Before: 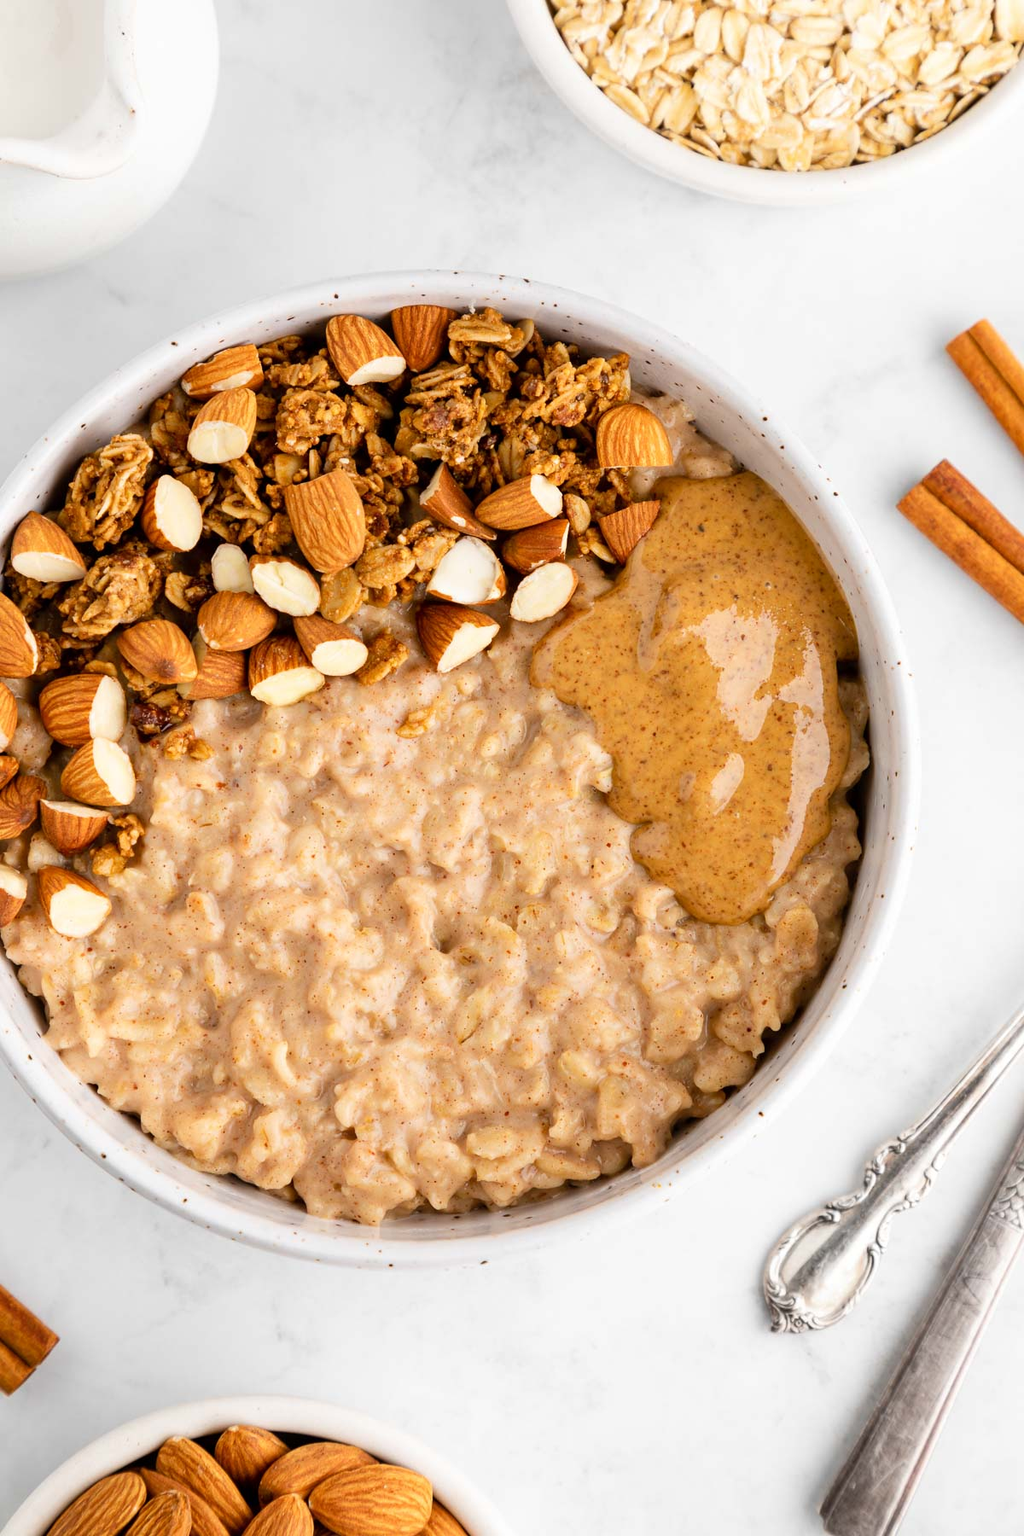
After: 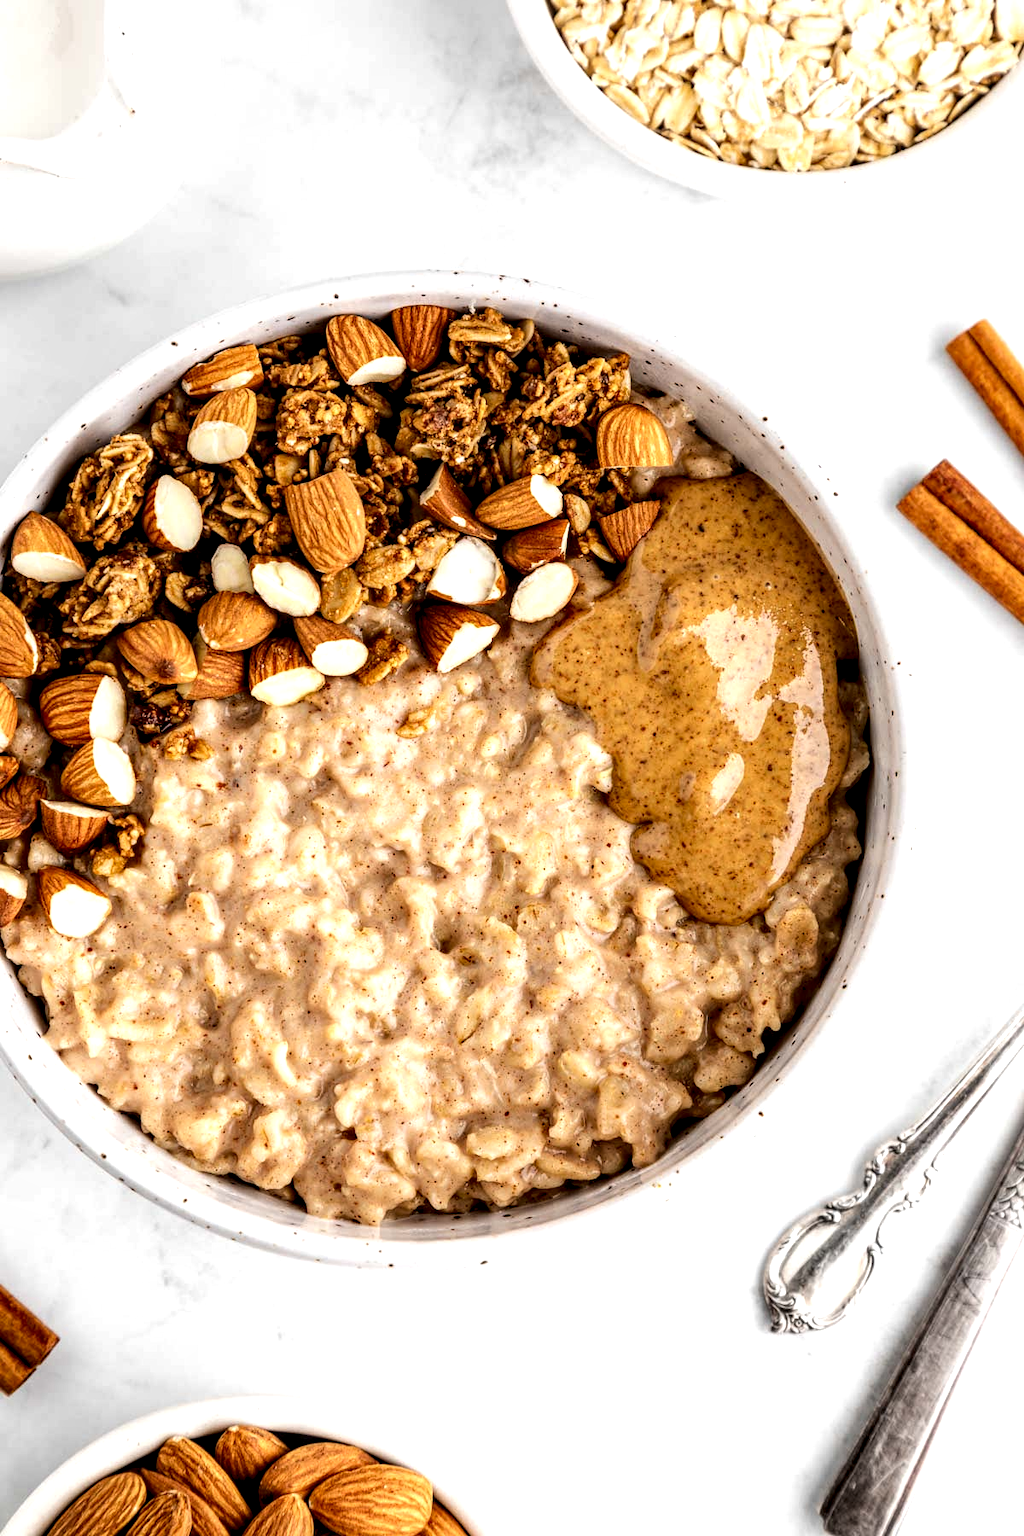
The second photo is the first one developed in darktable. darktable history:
local contrast: highlights 19%, detail 186%
haze removal: strength -0.05
tone equalizer: -8 EV -0.001 EV, -7 EV 0.001 EV, -6 EV -0.002 EV, -5 EV -0.003 EV, -4 EV -0.062 EV, -3 EV -0.222 EV, -2 EV -0.267 EV, -1 EV 0.105 EV, +0 EV 0.303 EV
